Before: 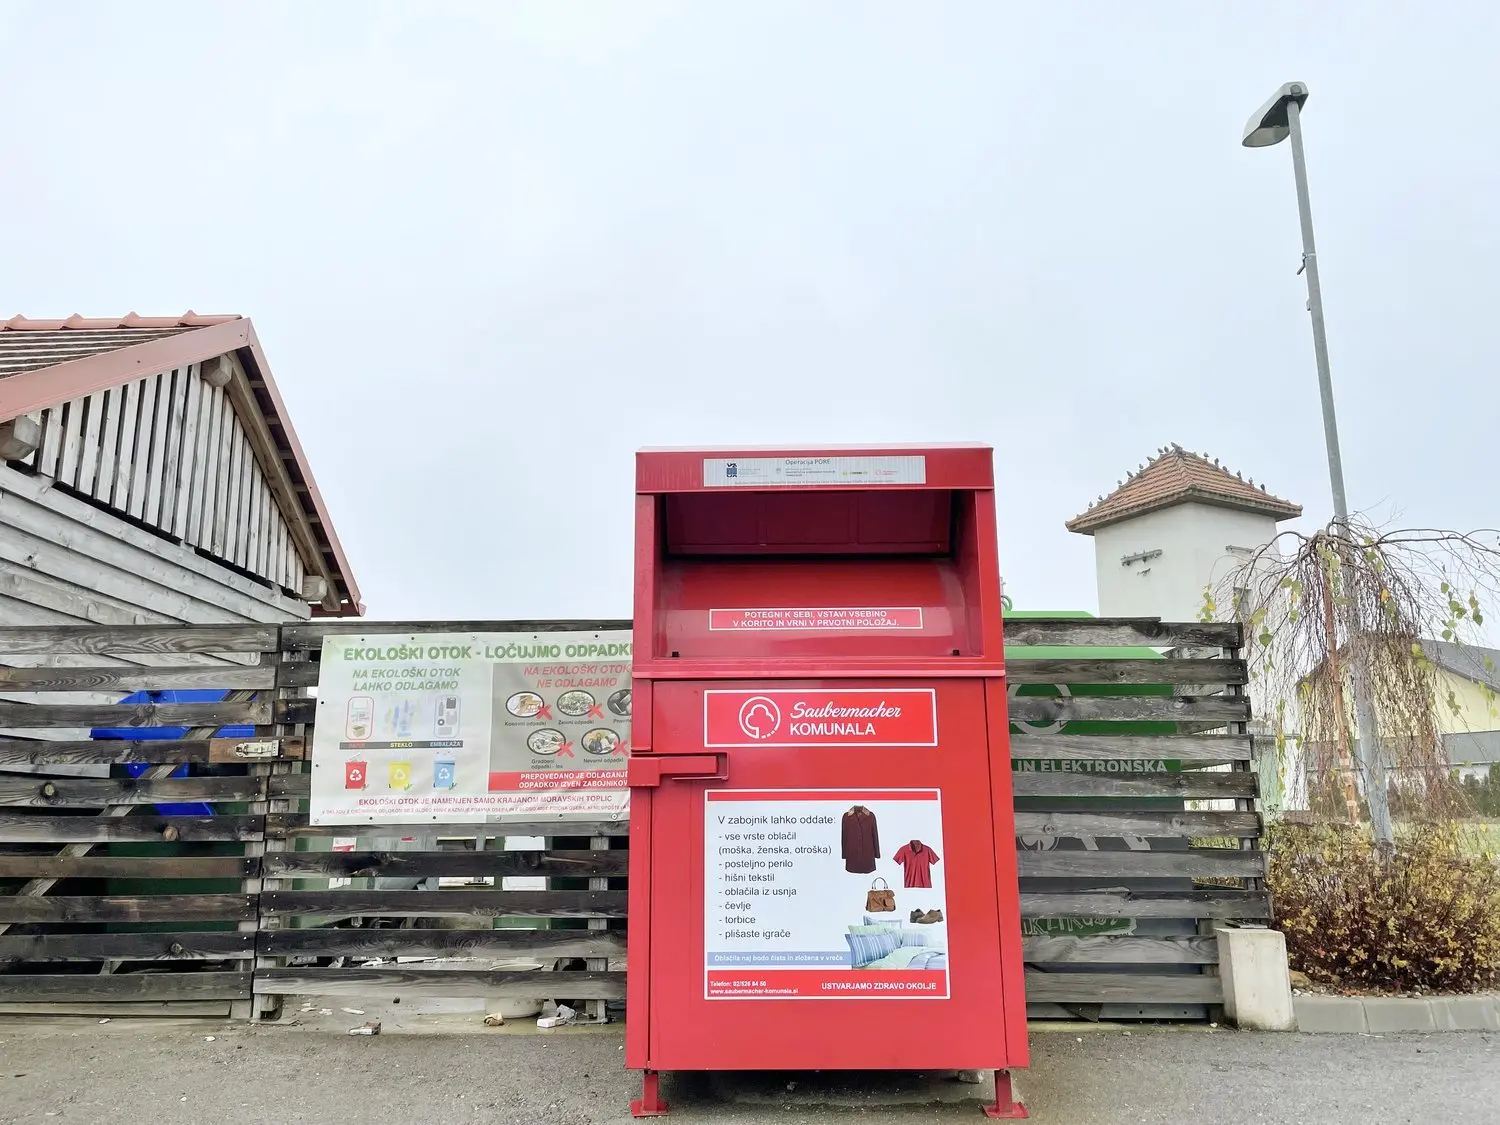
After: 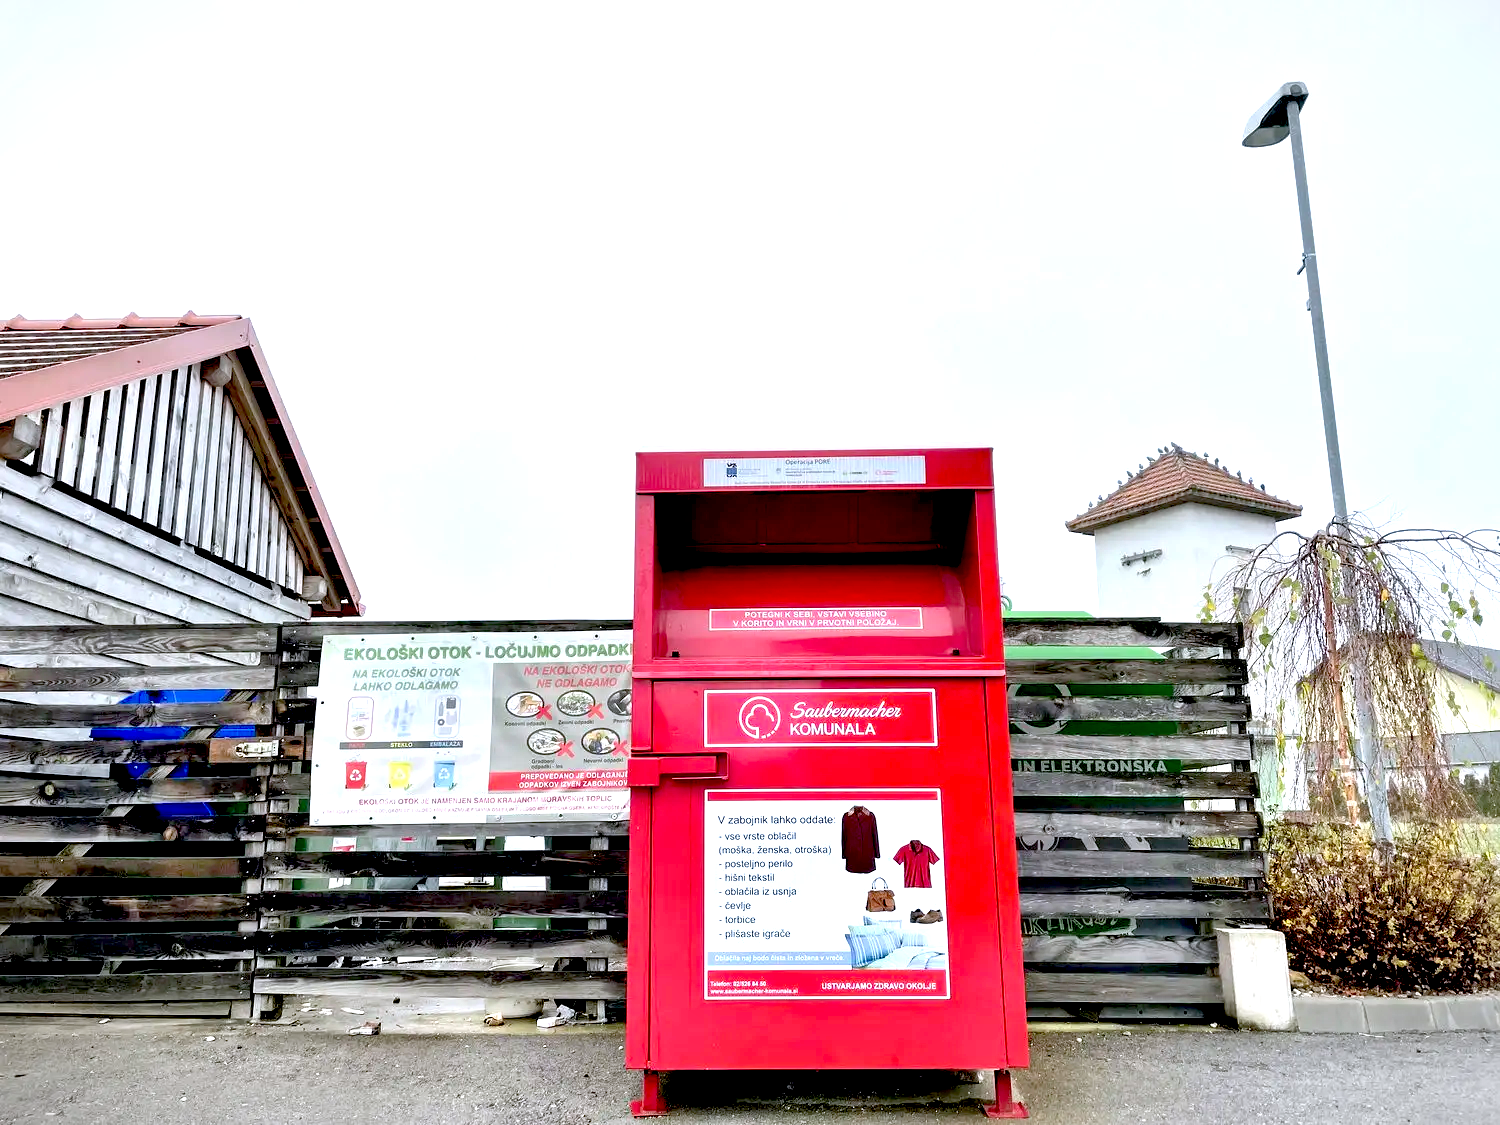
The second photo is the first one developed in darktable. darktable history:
exposure: black level correction 0.04, exposure 0.5 EV, compensate highlight preservation false
color calibration: illuminant as shot in camera, x 0.358, y 0.373, temperature 4628.91 K
local contrast: mode bilateral grid, contrast 25, coarseness 60, detail 151%, midtone range 0.2
vignetting: fall-off start 100%, brightness -0.282, width/height ratio 1.31
